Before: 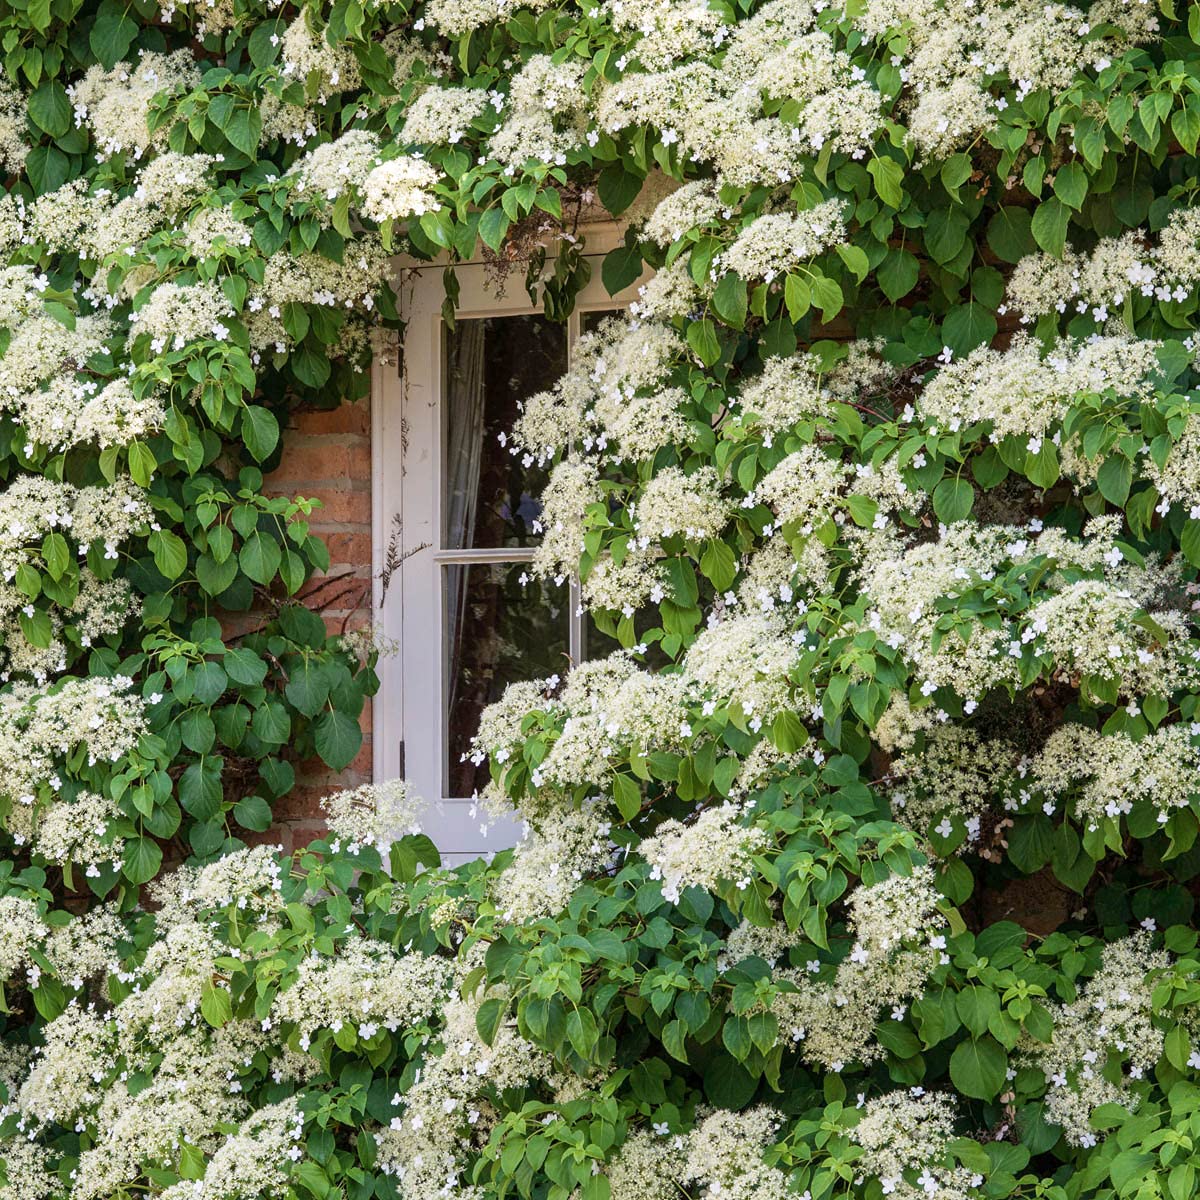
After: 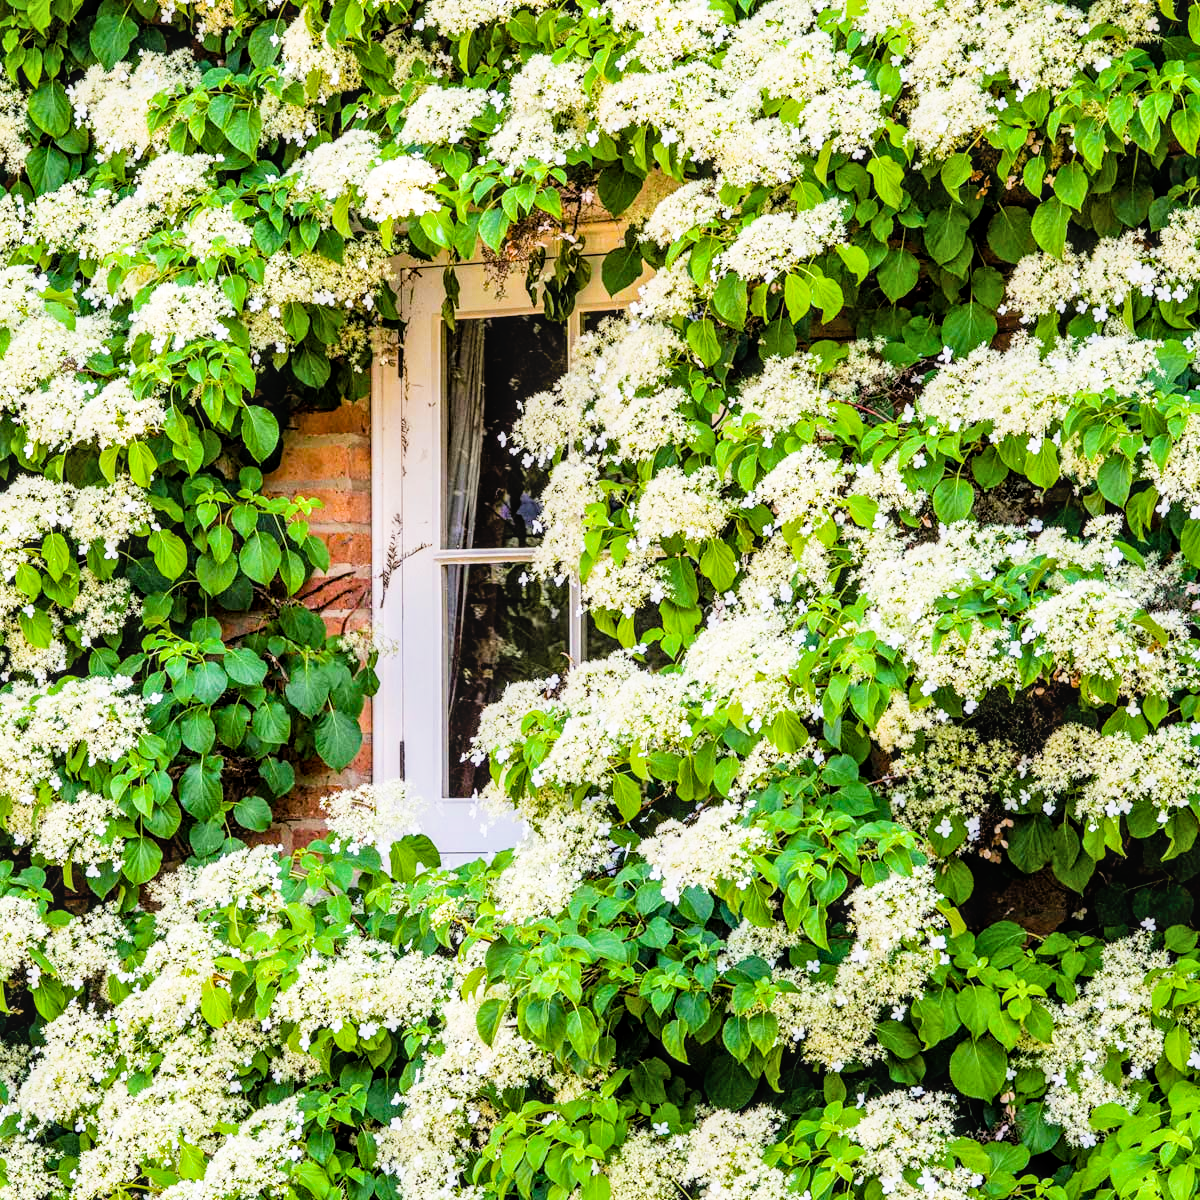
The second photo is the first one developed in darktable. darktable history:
local contrast: on, module defaults
exposure: black level correction 0, exposure 1.2 EV, compensate highlight preservation false
color balance rgb: perceptual saturation grading › global saturation 40%, global vibrance 20%
filmic rgb: black relative exposure -5 EV, hardness 2.88, contrast 1.4, highlights saturation mix -30%
